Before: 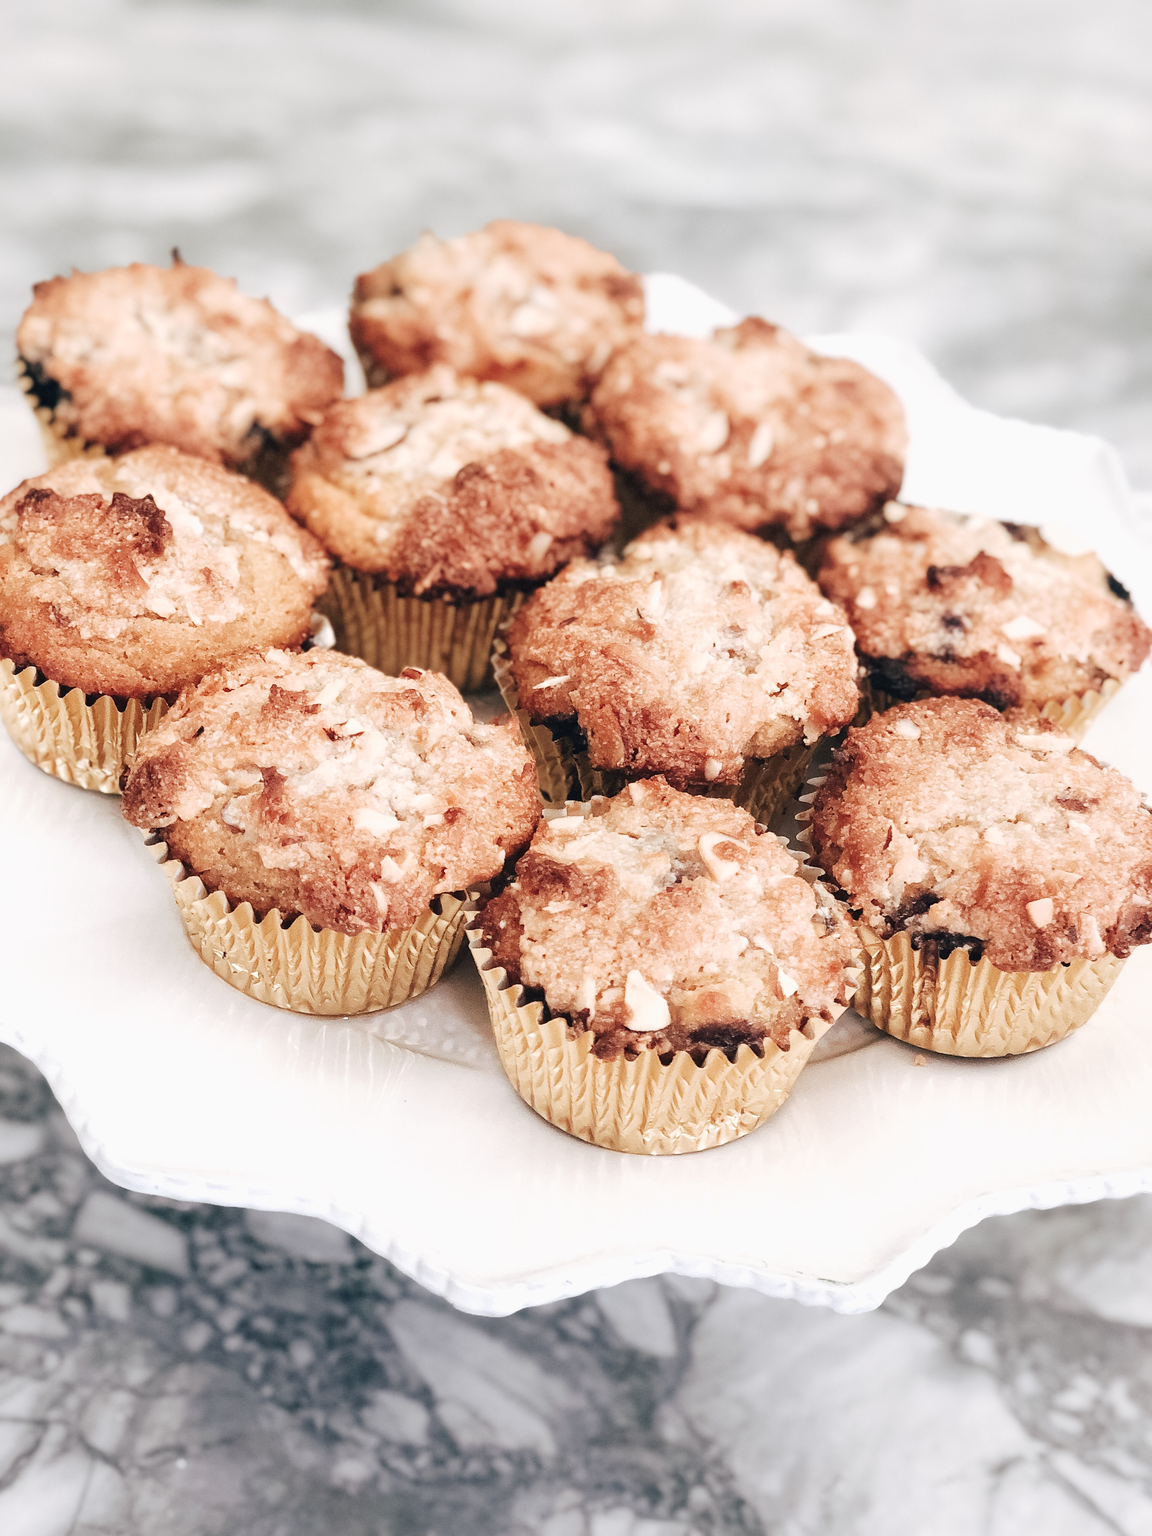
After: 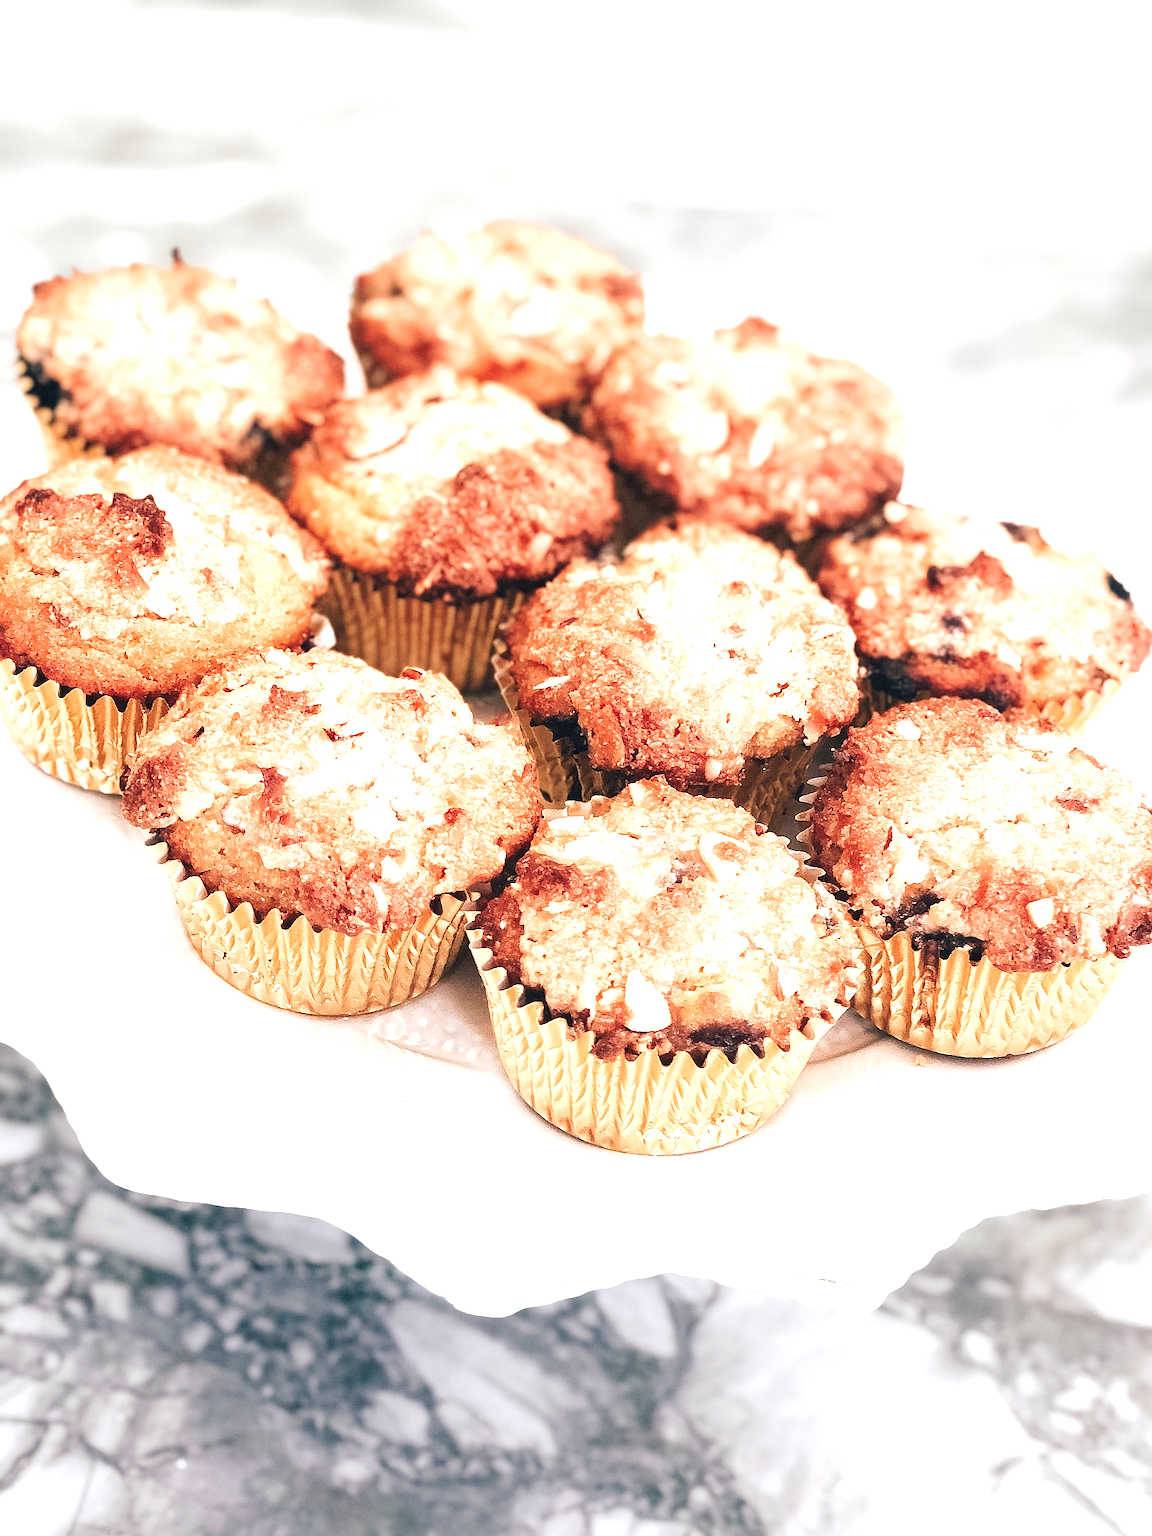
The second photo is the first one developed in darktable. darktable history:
exposure: exposure 0.657 EV, compensate highlight preservation false
sharpen: on, module defaults
